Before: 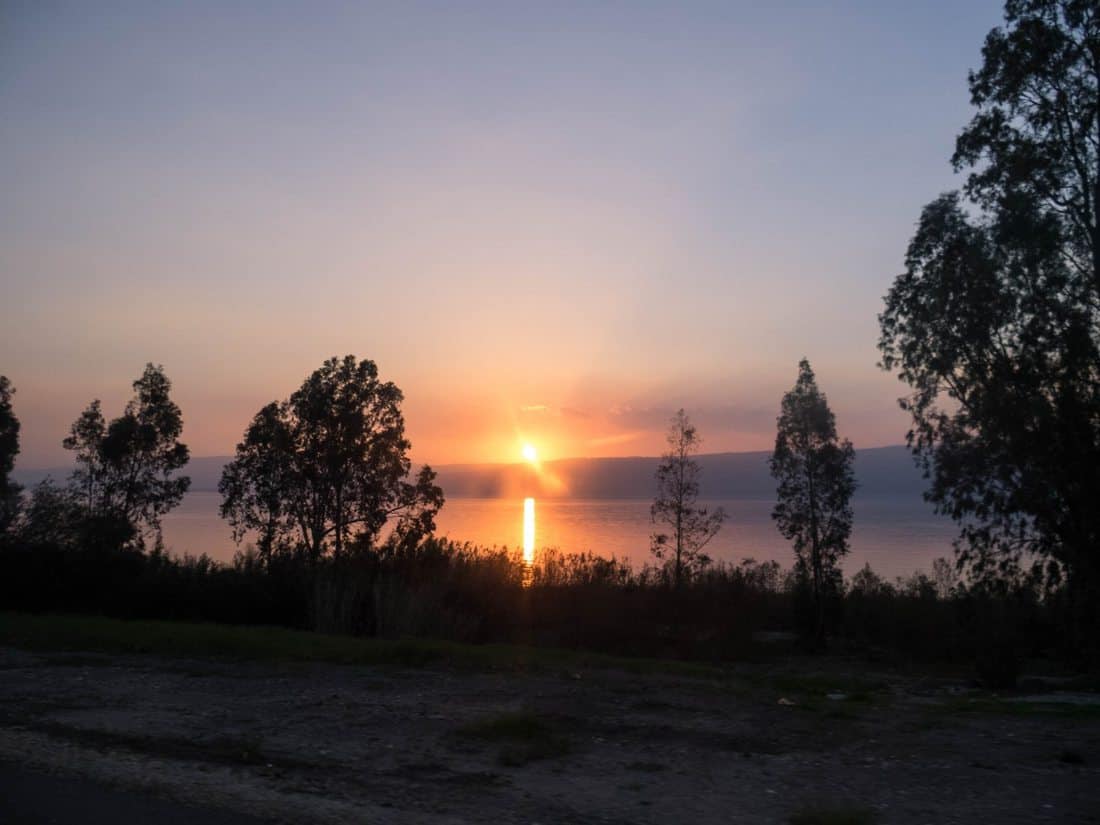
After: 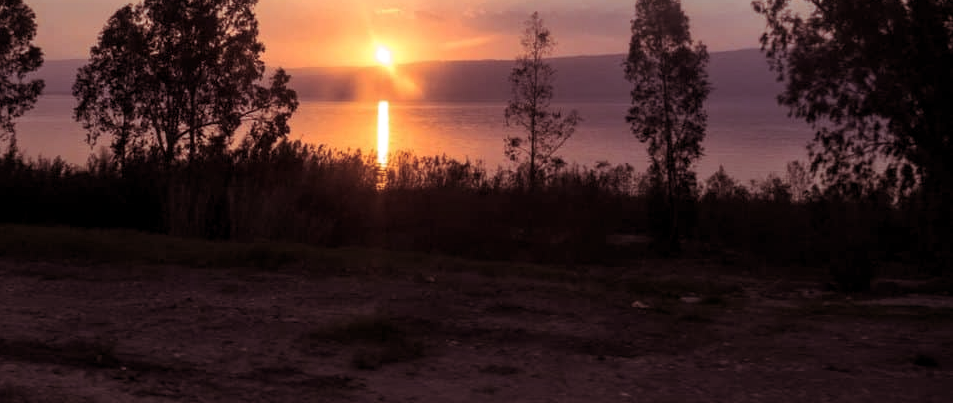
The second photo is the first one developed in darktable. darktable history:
local contrast: highlights 100%, shadows 100%, detail 120%, midtone range 0.2
crop and rotate: left 13.306%, top 48.129%, bottom 2.928%
split-toning: highlights › hue 298.8°, highlights › saturation 0.73, compress 41.76%
